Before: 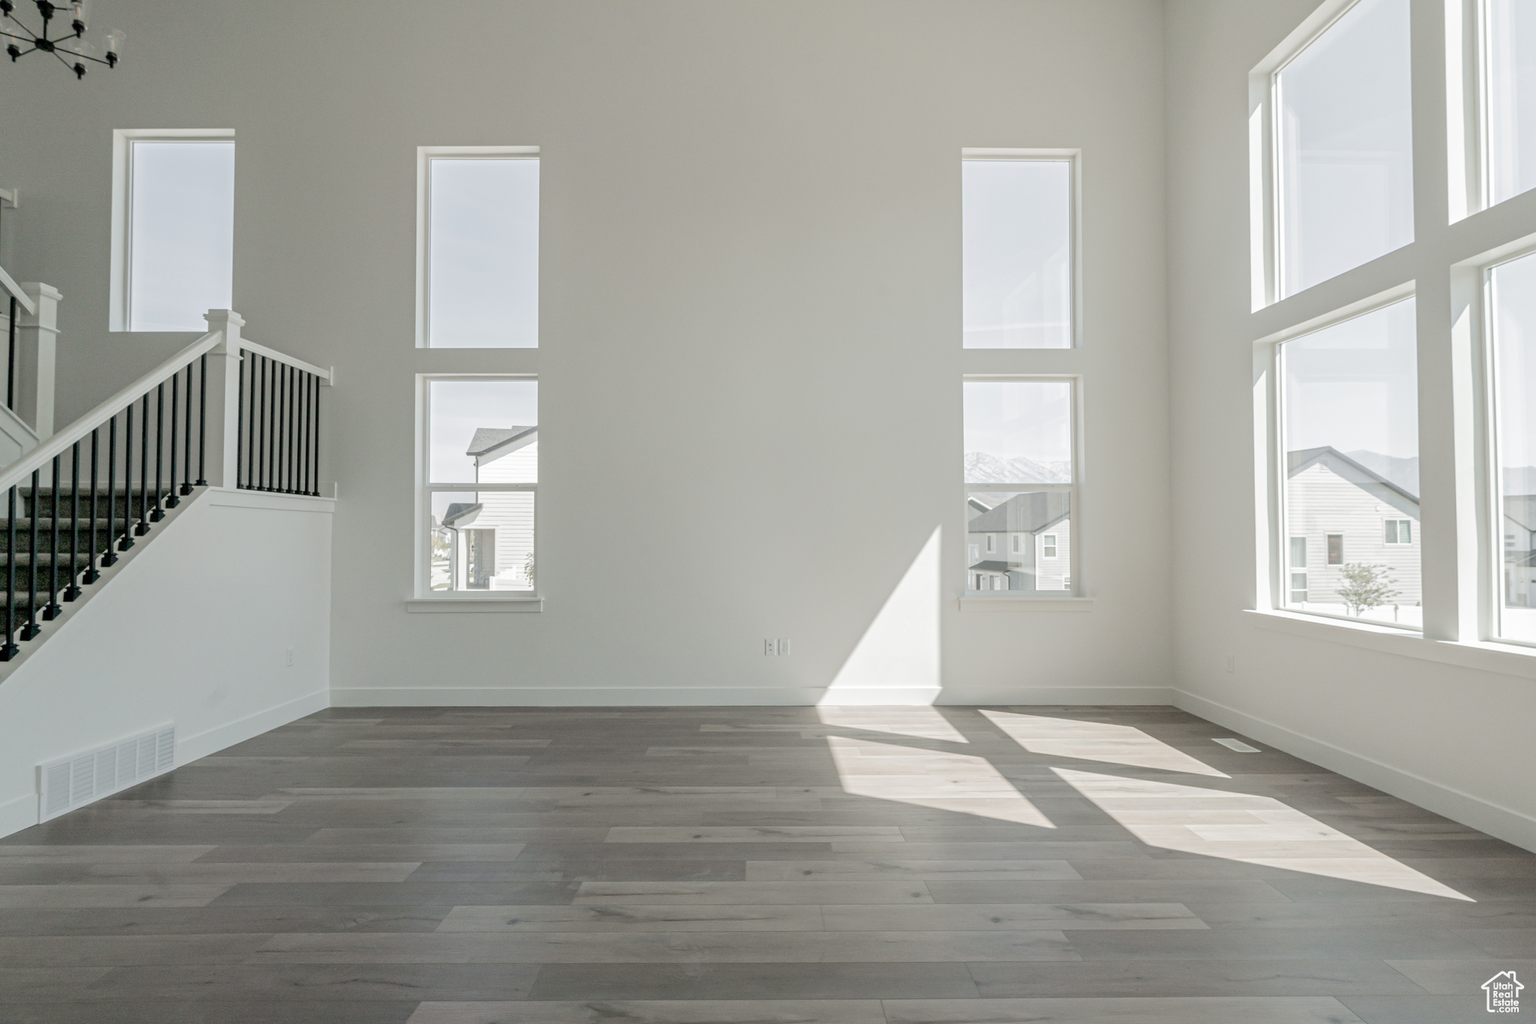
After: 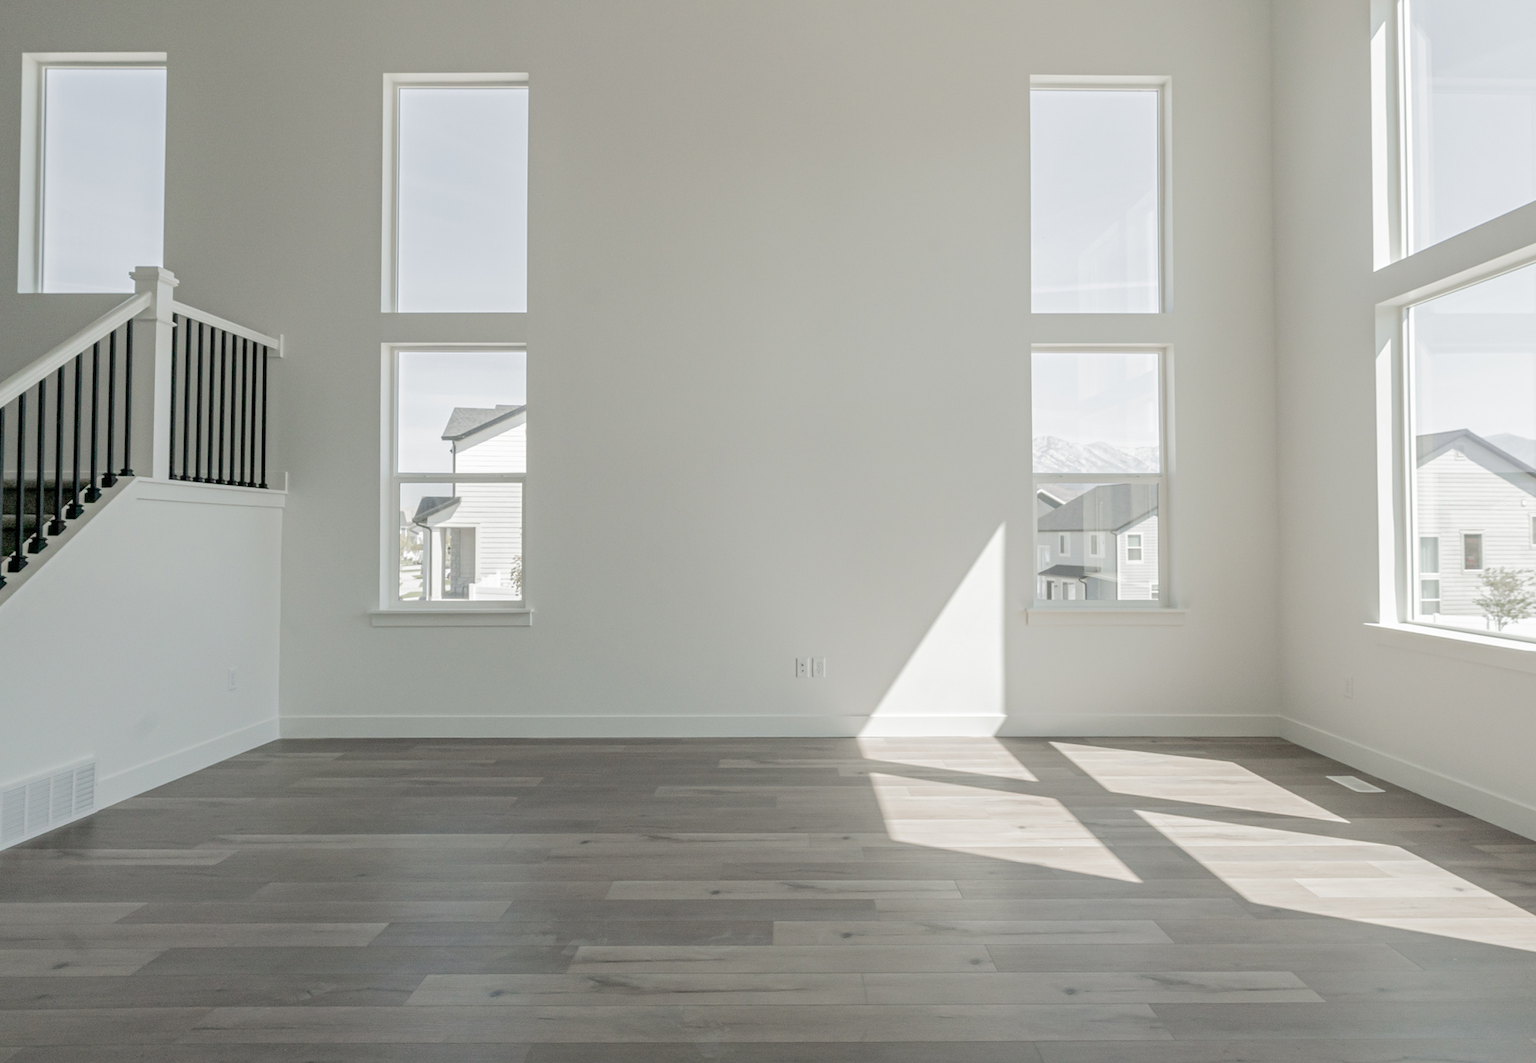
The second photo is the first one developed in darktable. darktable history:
crop: left 6.192%, top 8.349%, right 9.532%, bottom 4.125%
